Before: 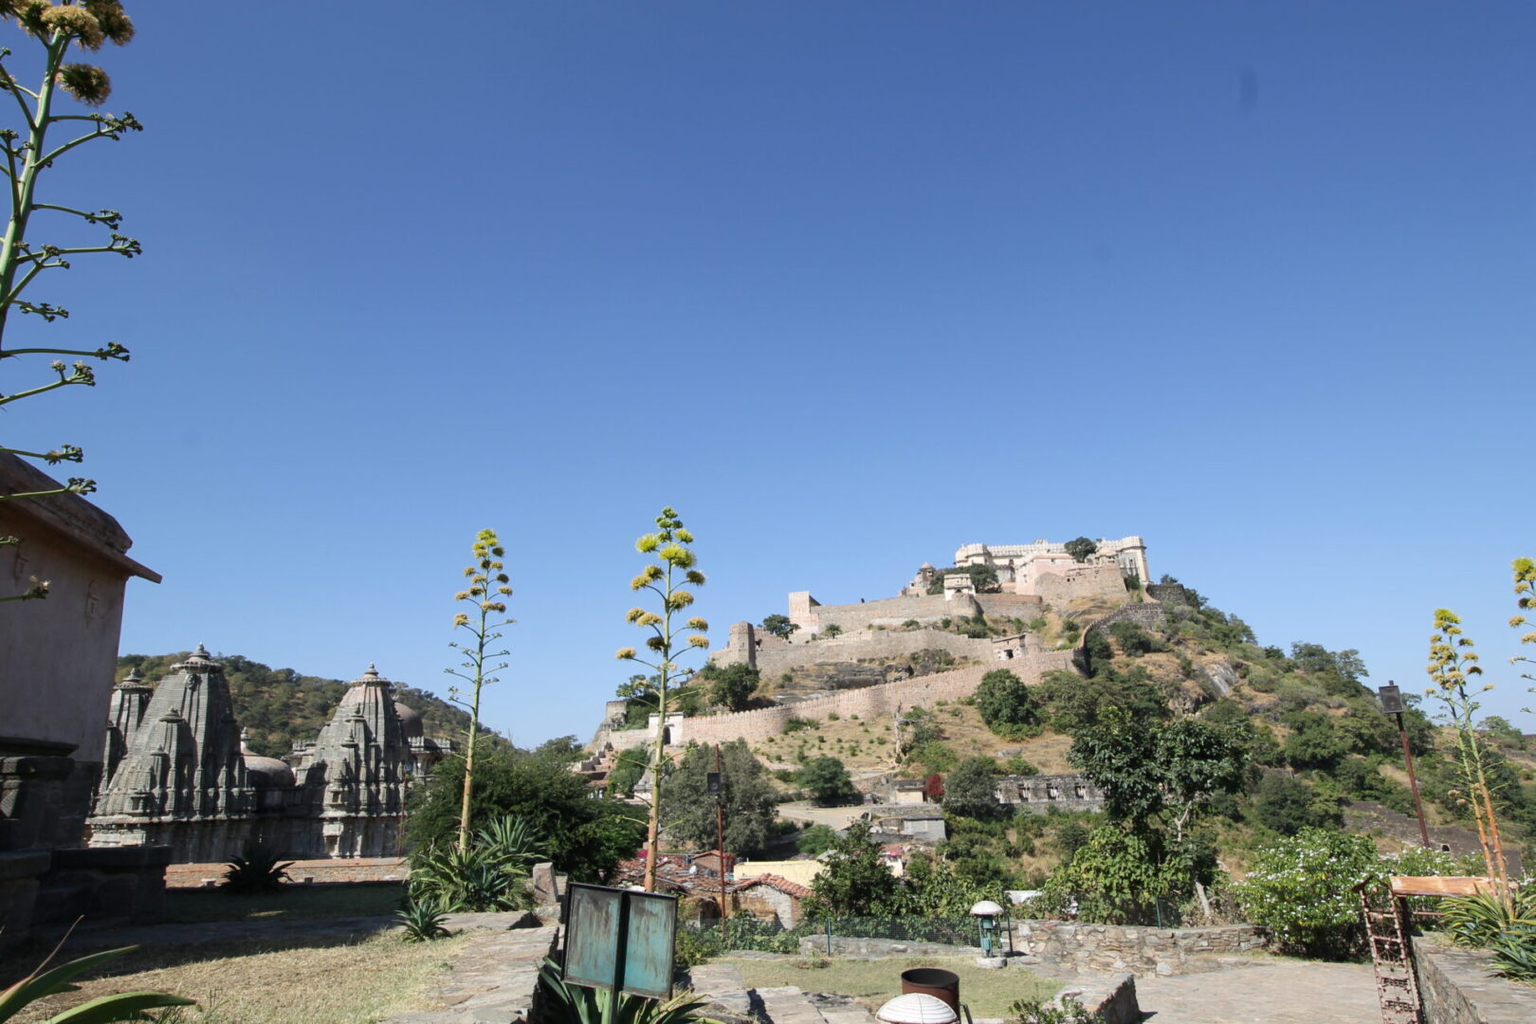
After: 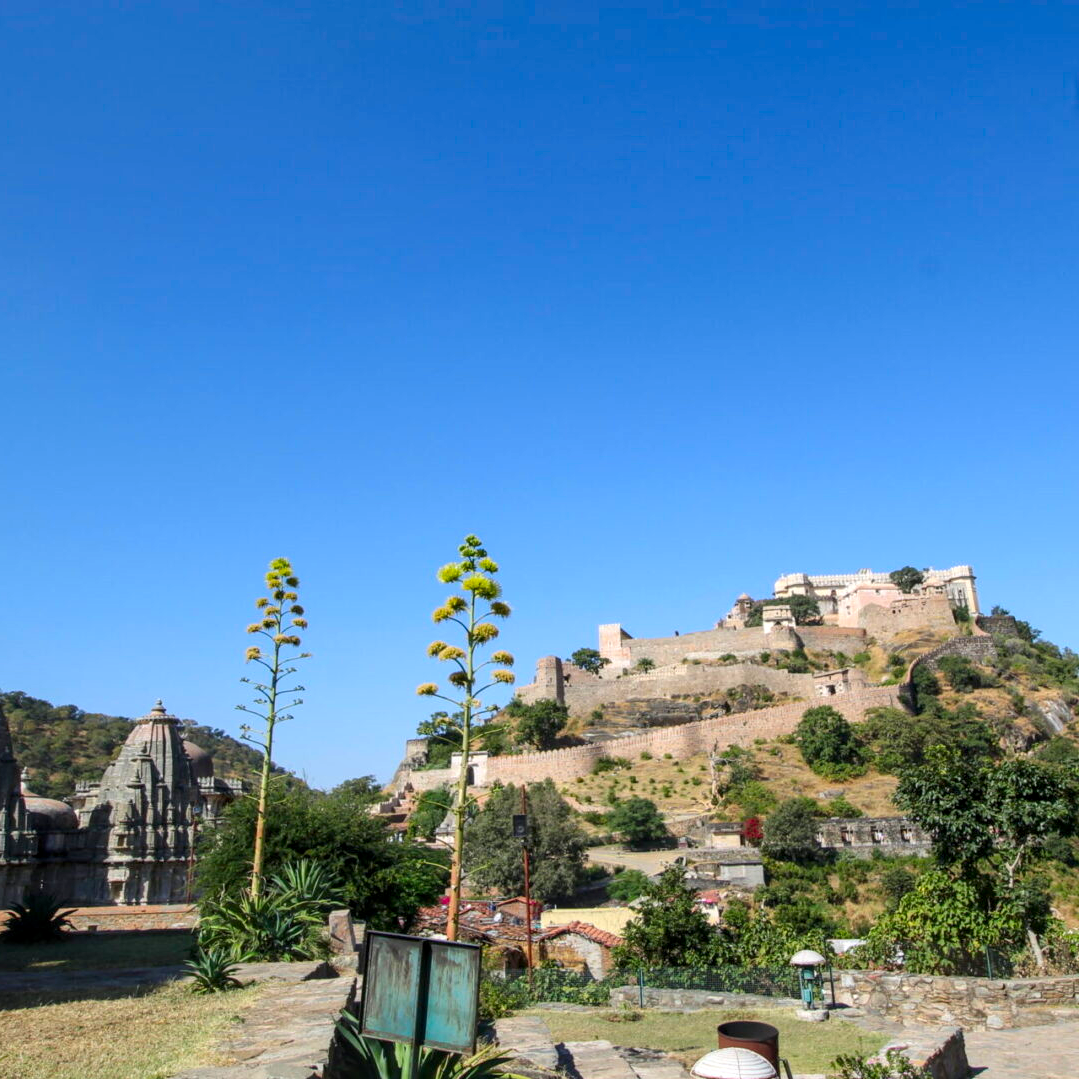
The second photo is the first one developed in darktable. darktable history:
contrast brightness saturation: saturation 0.5
crop and rotate: left 14.436%, right 18.898%
exposure: compensate highlight preservation false
local contrast: on, module defaults
